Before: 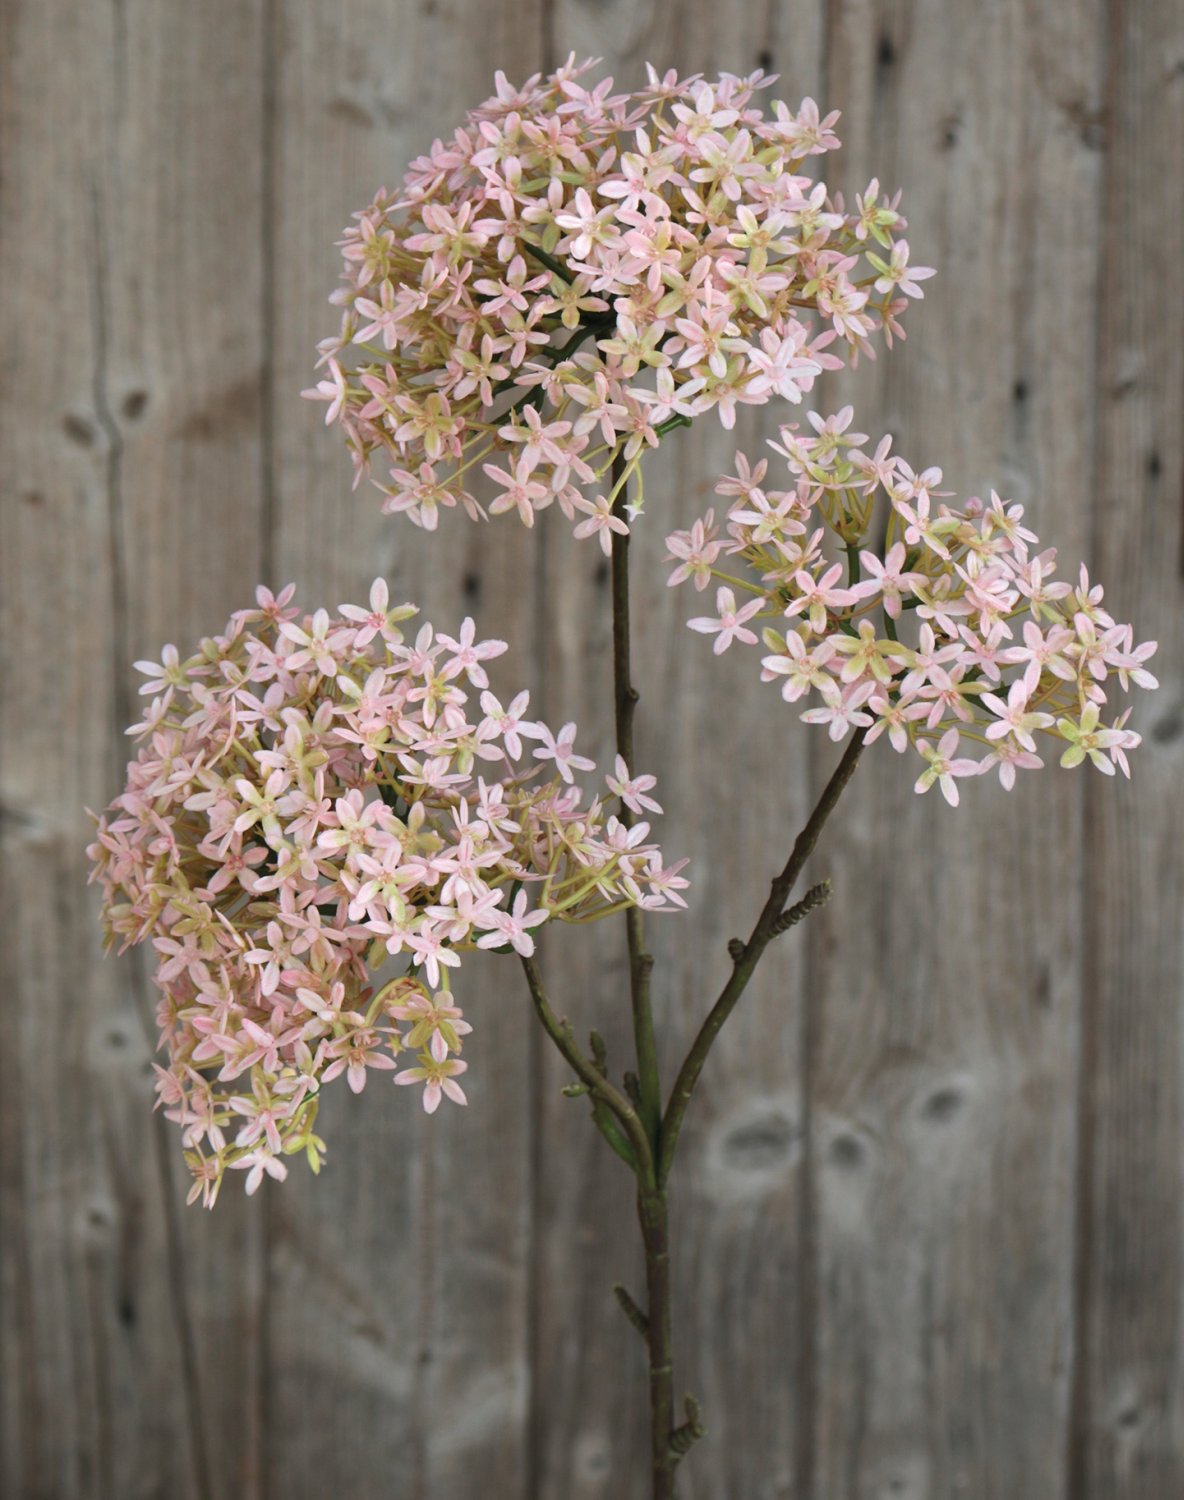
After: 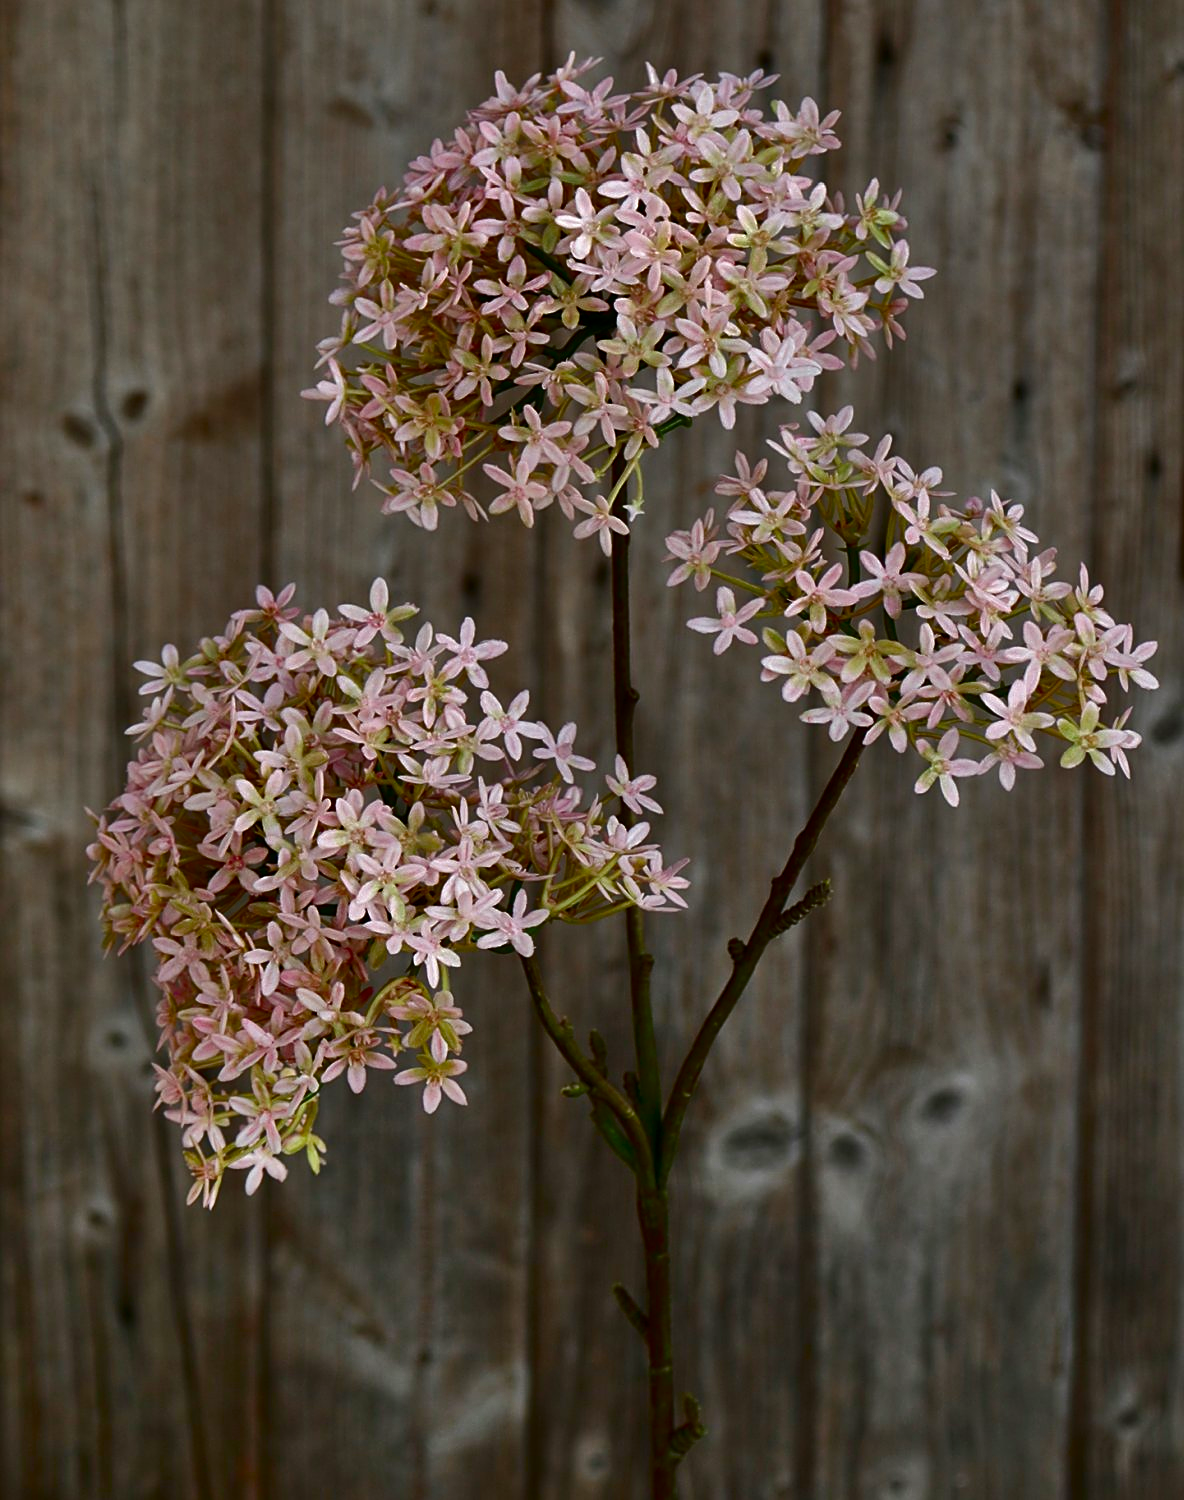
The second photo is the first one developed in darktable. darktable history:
sharpen: on, module defaults
color balance rgb: perceptual saturation grading › global saturation 45.855%, perceptual saturation grading › highlights -50.208%, perceptual saturation grading › shadows 30.29%
shadows and highlights: low approximation 0.01, soften with gaussian
contrast brightness saturation: brightness -0.505
